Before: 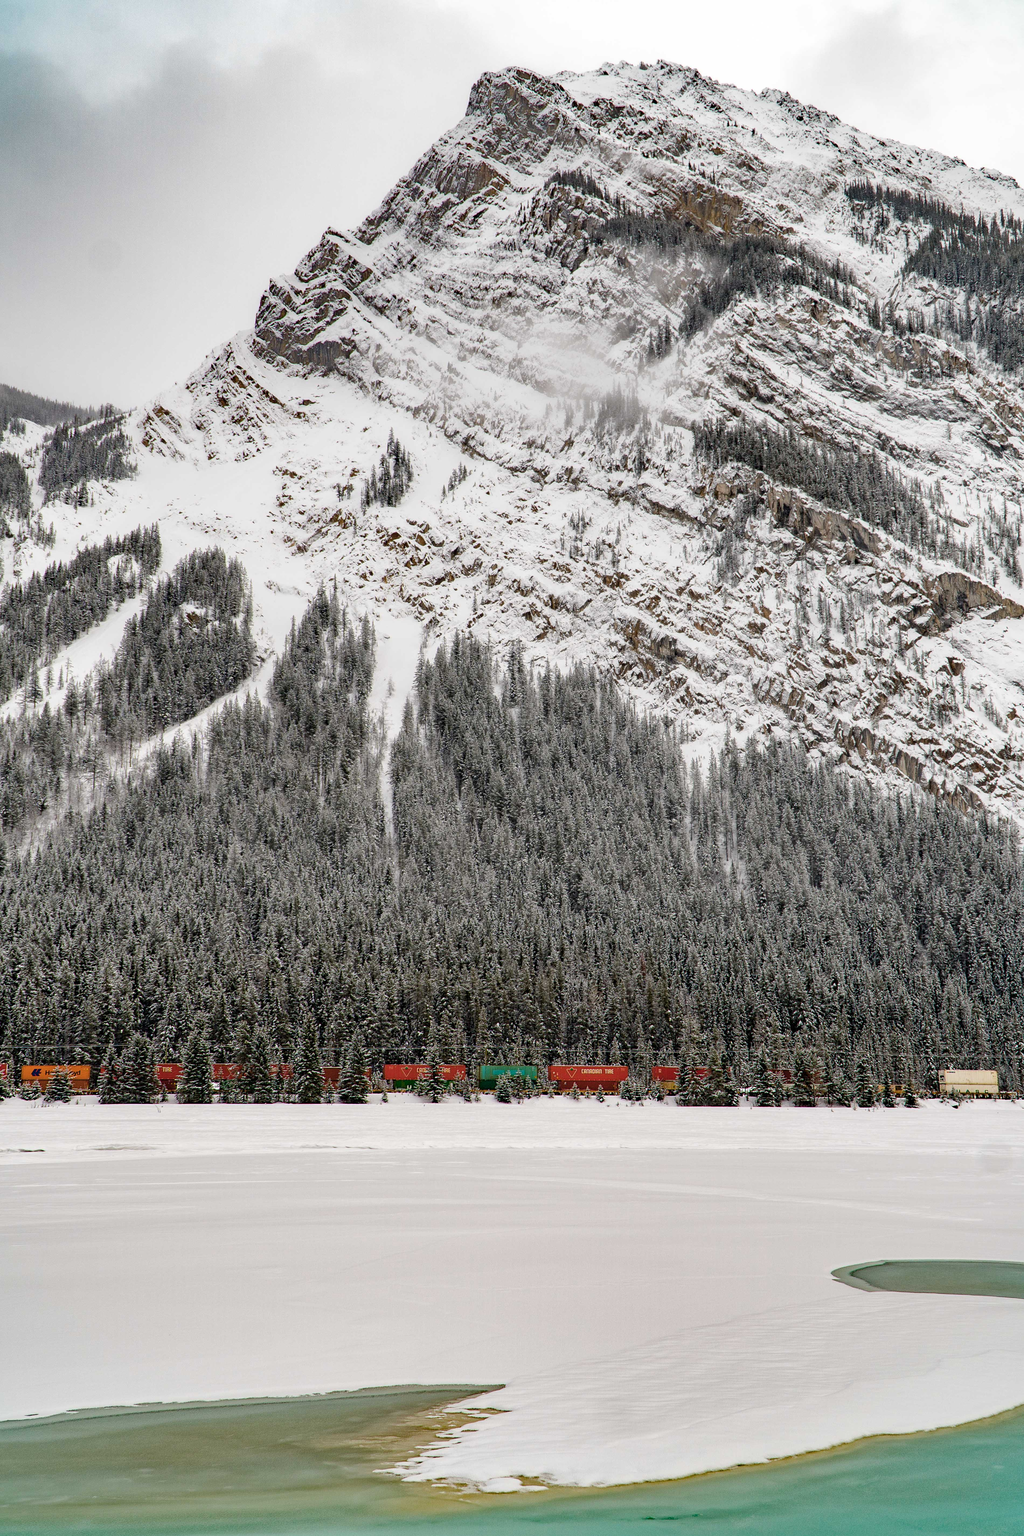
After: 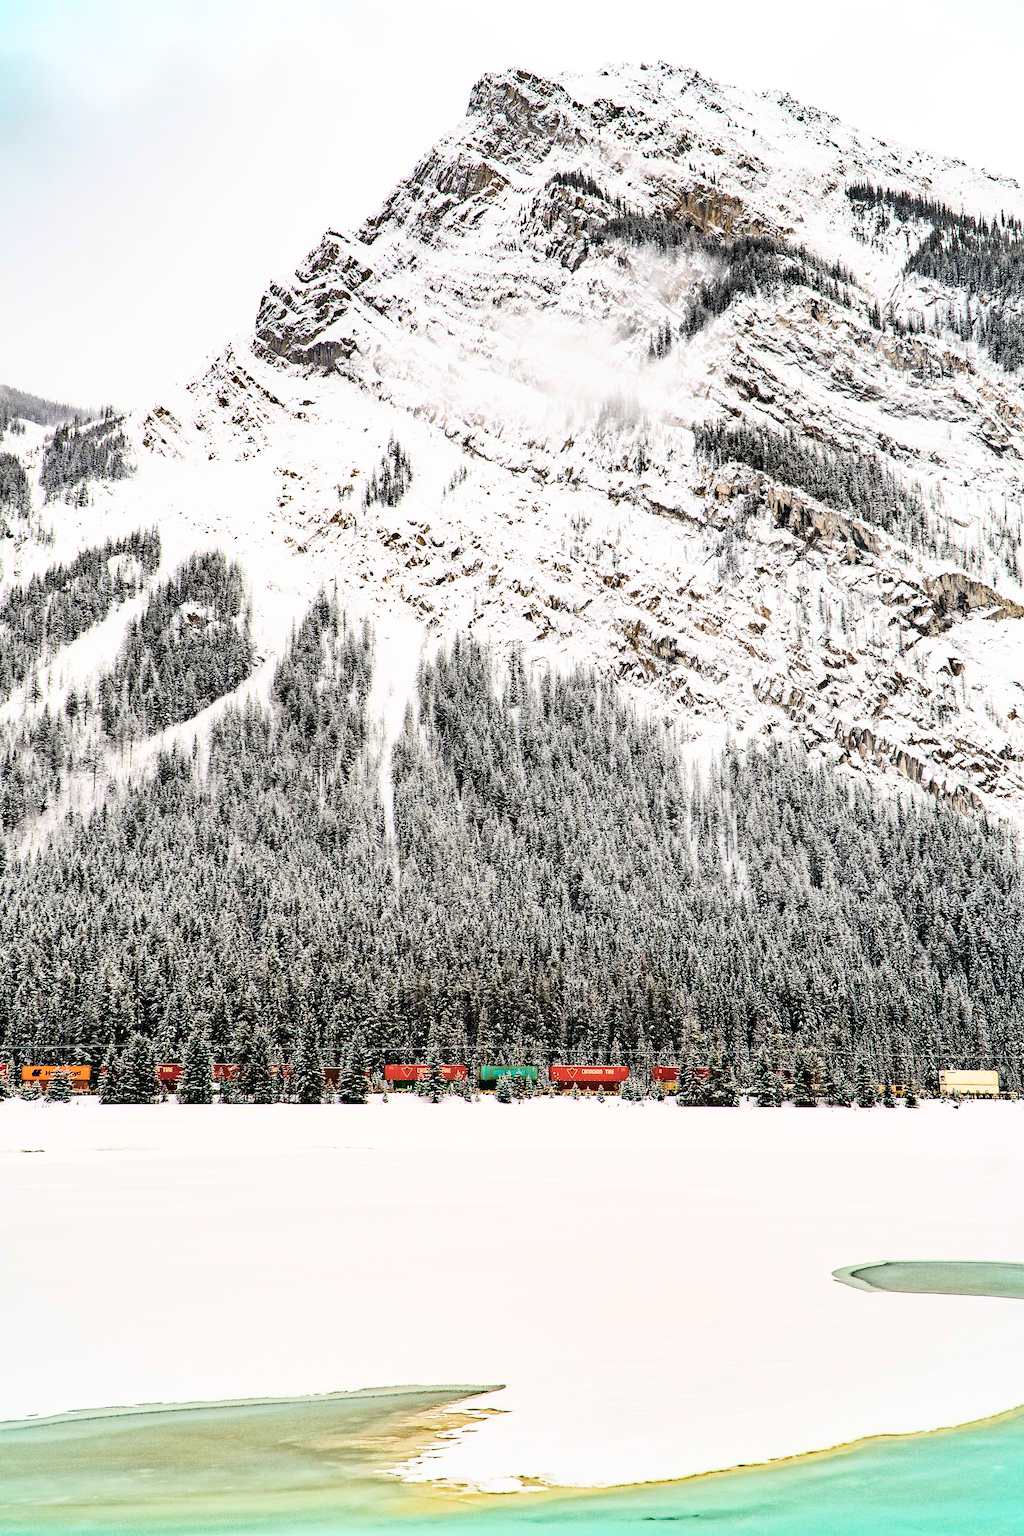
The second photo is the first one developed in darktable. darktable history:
rgb curve: curves: ch0 [(0, 0) (0.21, 0.15) (0.24, 0.21) (0.5, 0.75) (0.75, 0.96) (0.89, 0.99) (1, 1)]; ch1 [(0, 0.02) (0.21, 0.13) (0.25, 0.2) (0.5, 0.67) (0.75, 0.9) (0.89, 0.97) (1, 1)]; ch2 [(0, 0.02) (0.21, 0.13) (0.25, 0.2) (0.5, 0.67) (0.75, 0.9) (0.89, 0.97) (1, 1)], compensate middle gray true
